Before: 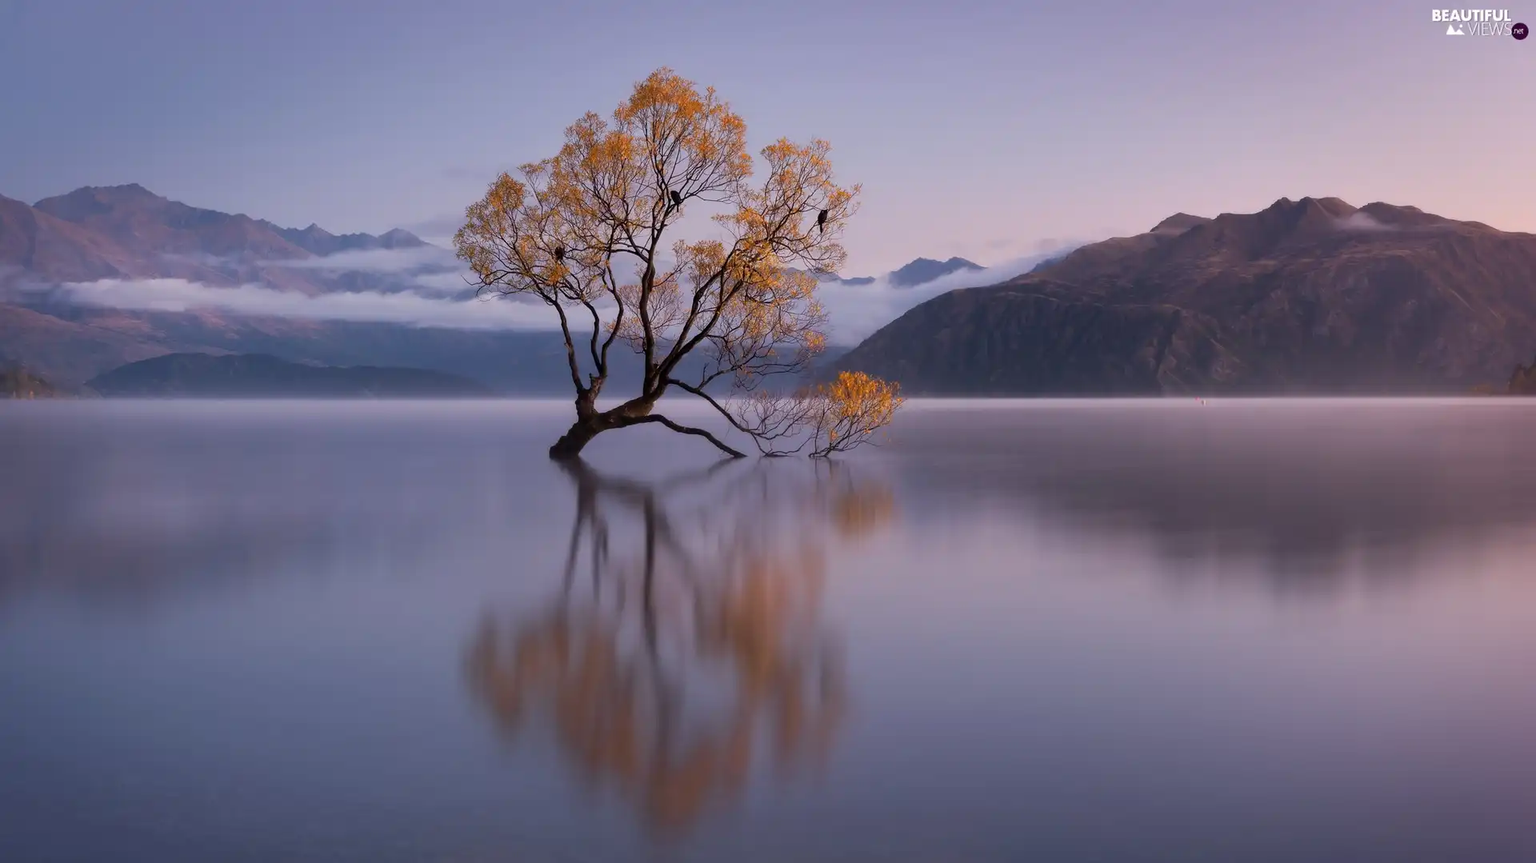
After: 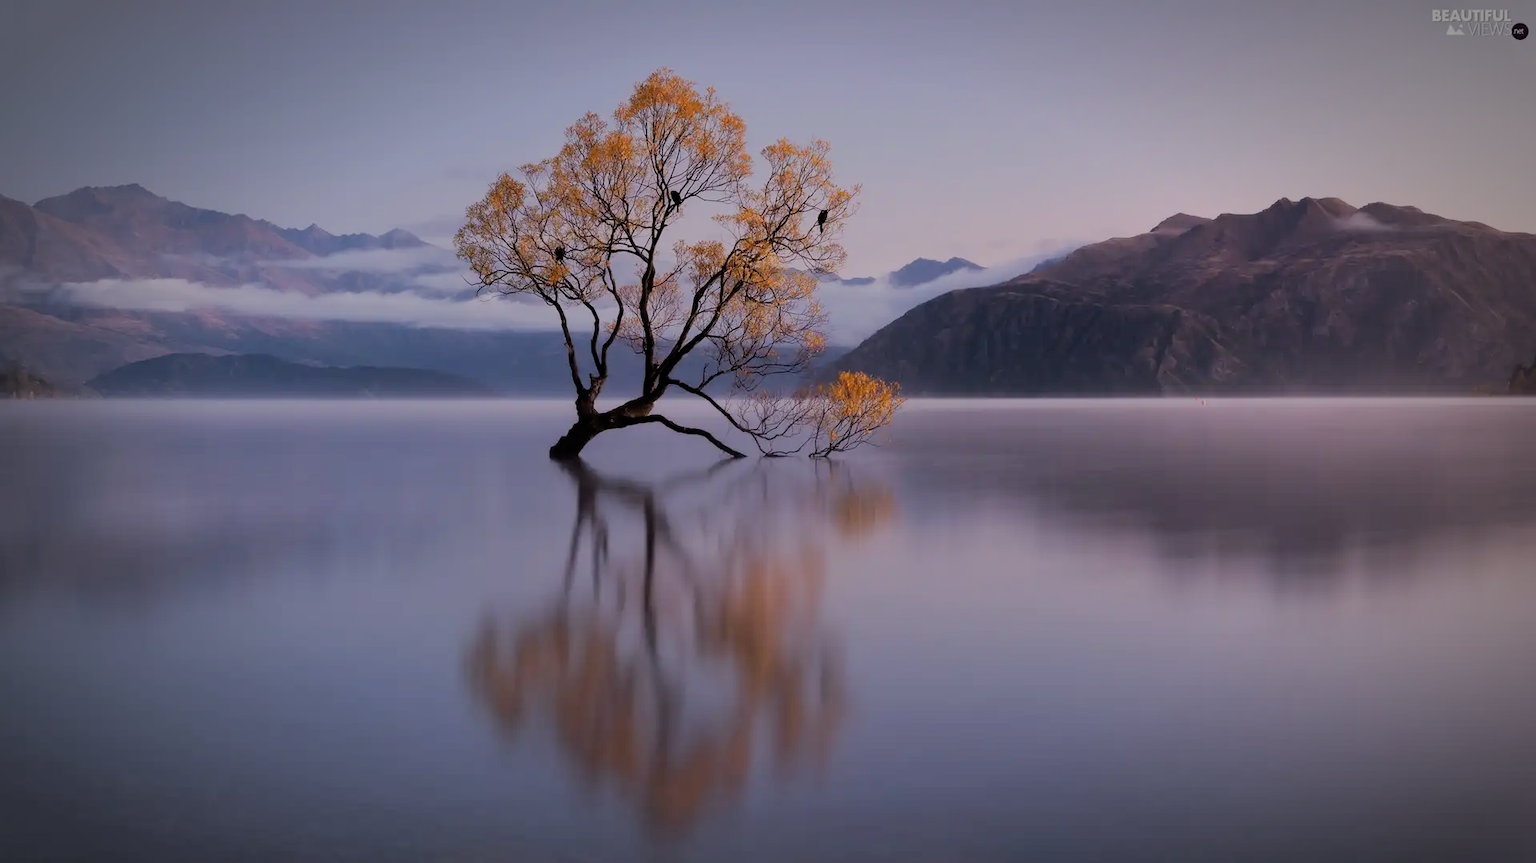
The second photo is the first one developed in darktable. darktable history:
vignetting: fall-off start 71.05%, width/height ratio 1.334
filmic rgb: black relative exposure -6.91 EV, white relative exposure 5.57 EV, hardness 2.86, iterations of high-quality reconstruction 0
